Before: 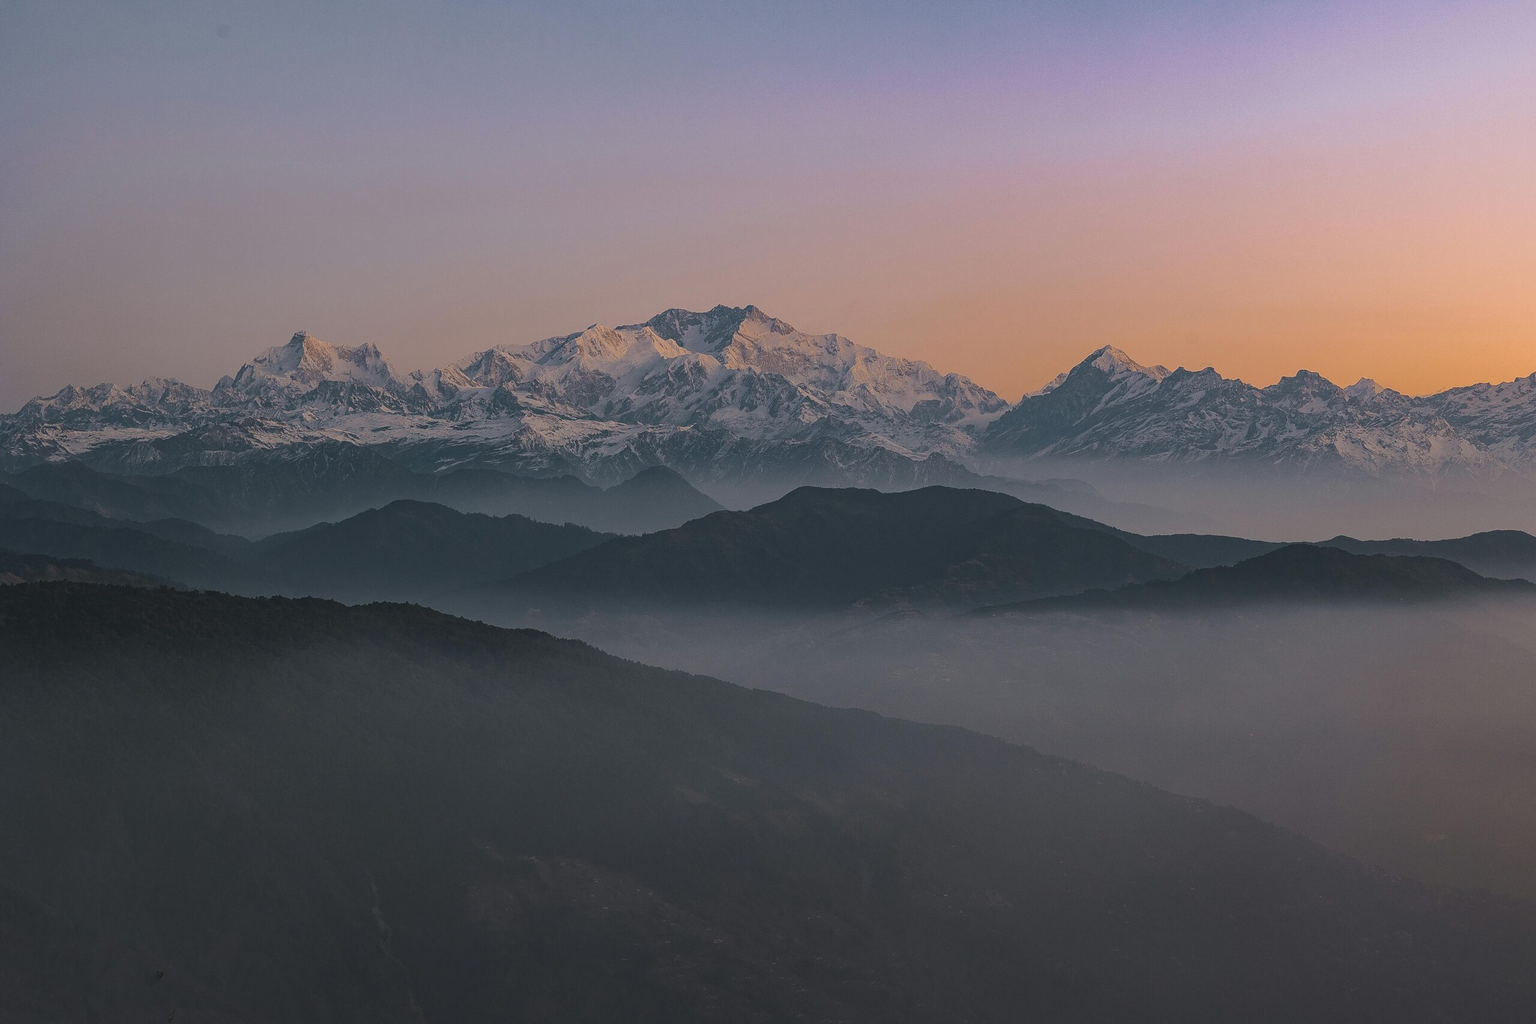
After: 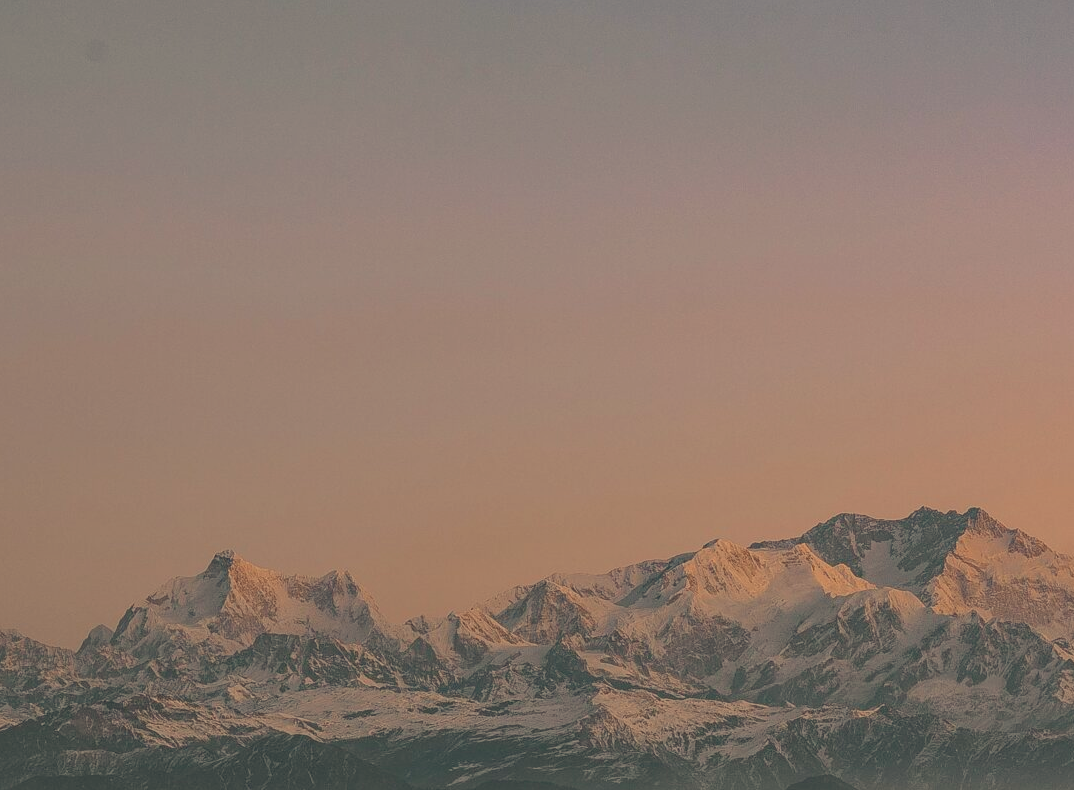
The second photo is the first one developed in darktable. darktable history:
crop and rotate: left 10.817%, top 0.062%, right 47.194%, bottom 53.626%
local contrast: on, module defaults
color balance rgb: contrast -30%
white balance: red 1.123, blue 0.83
